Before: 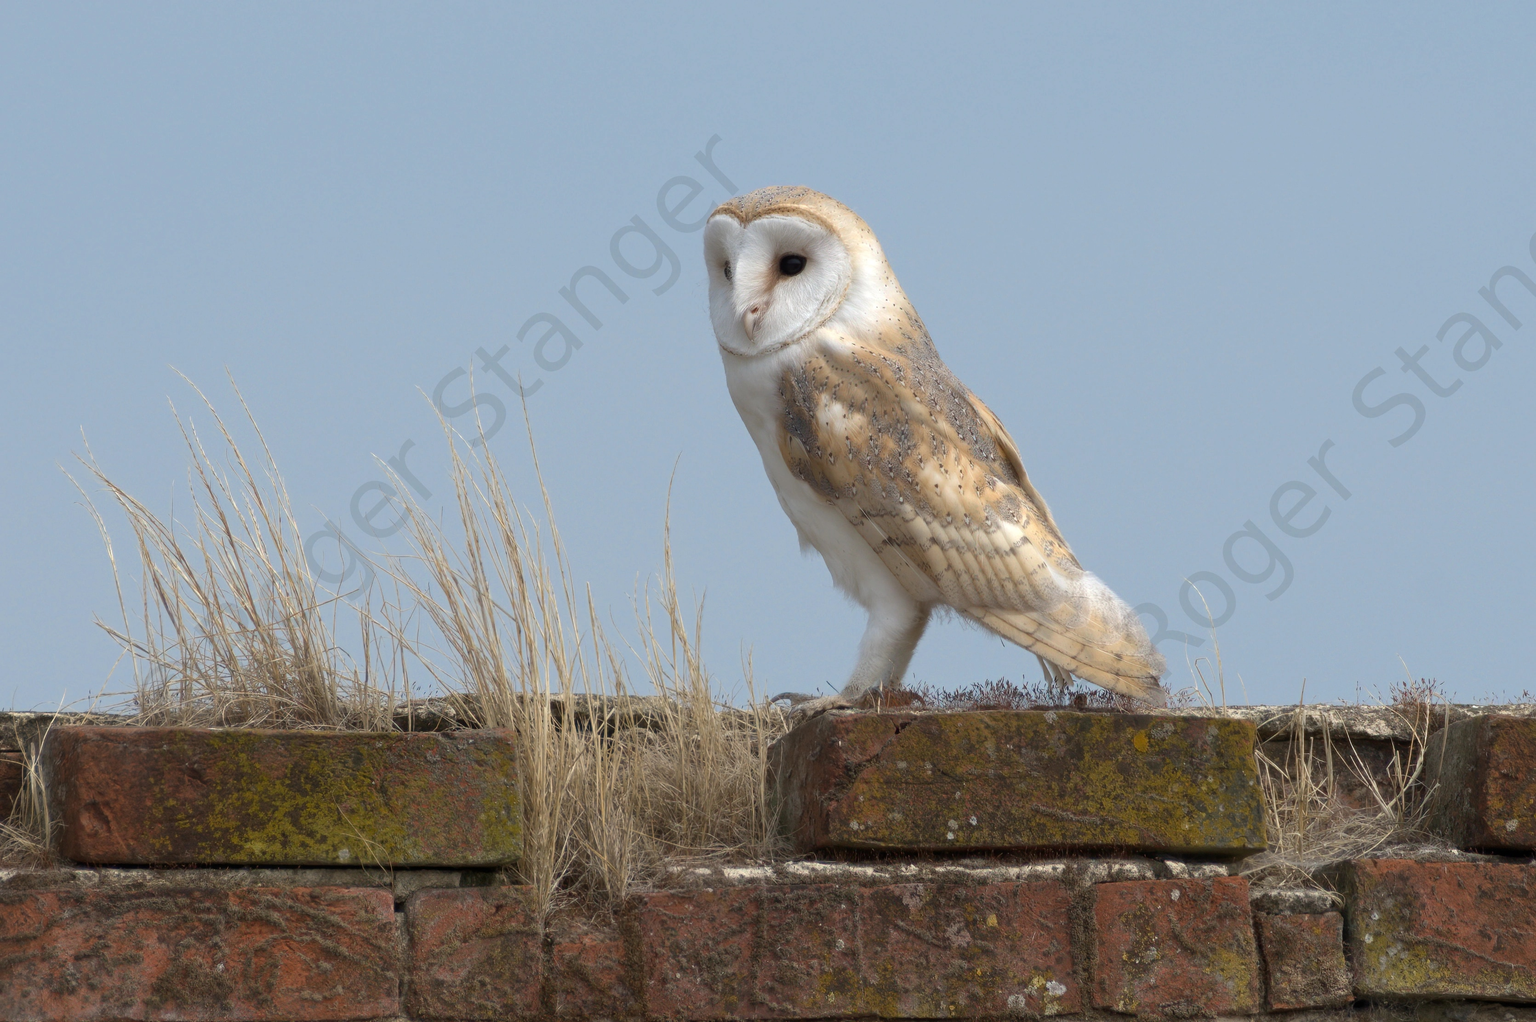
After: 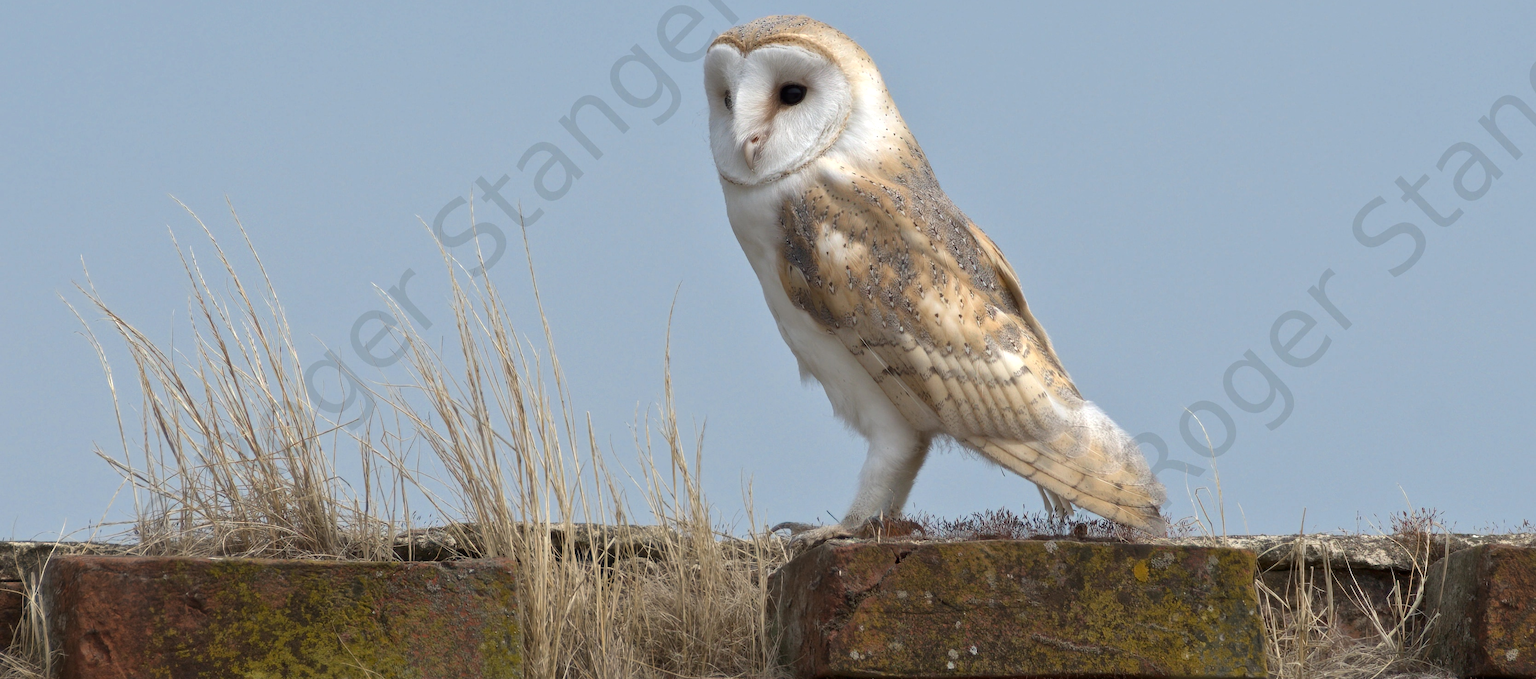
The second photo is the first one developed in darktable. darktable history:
local contrast: mode bilateral grid, contrast 25, coarseness 50, detail 123%, midtone range 0.2
crop: top 16.727%, bottom 16.727%
